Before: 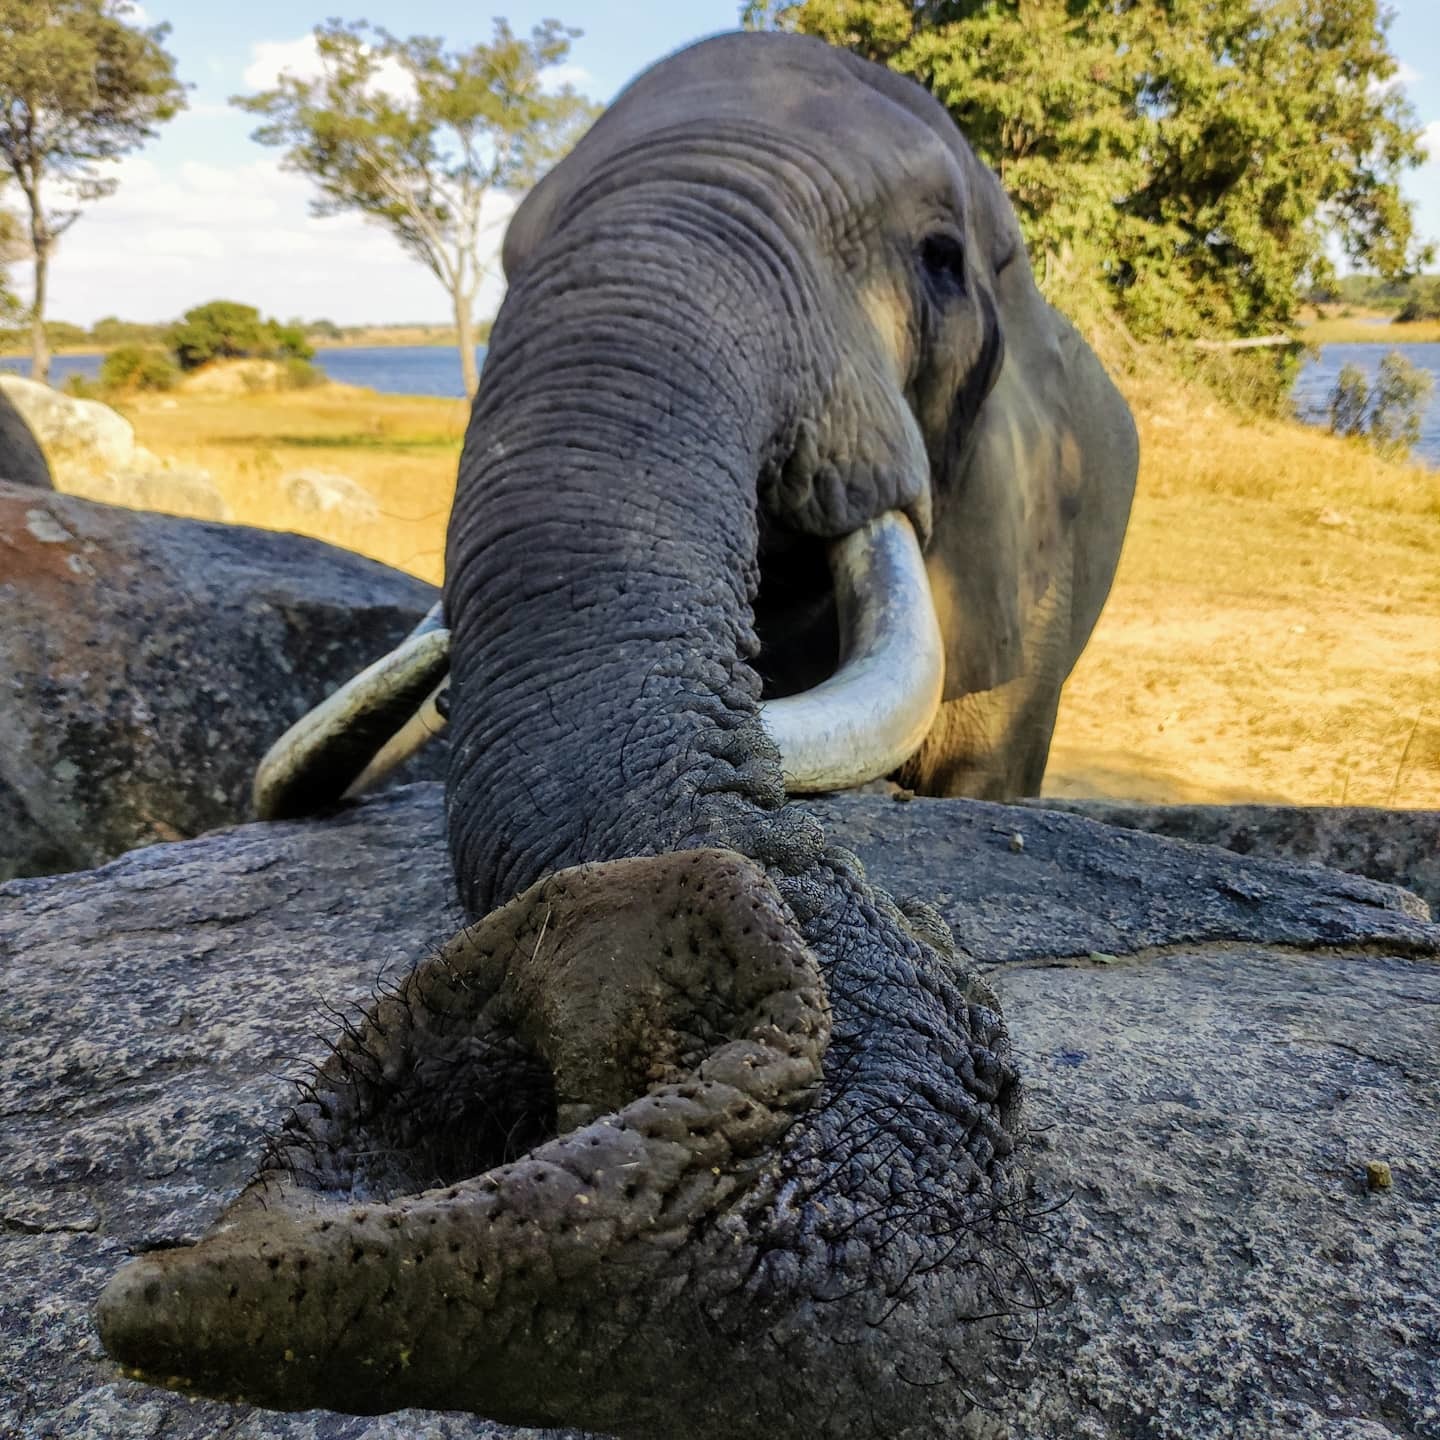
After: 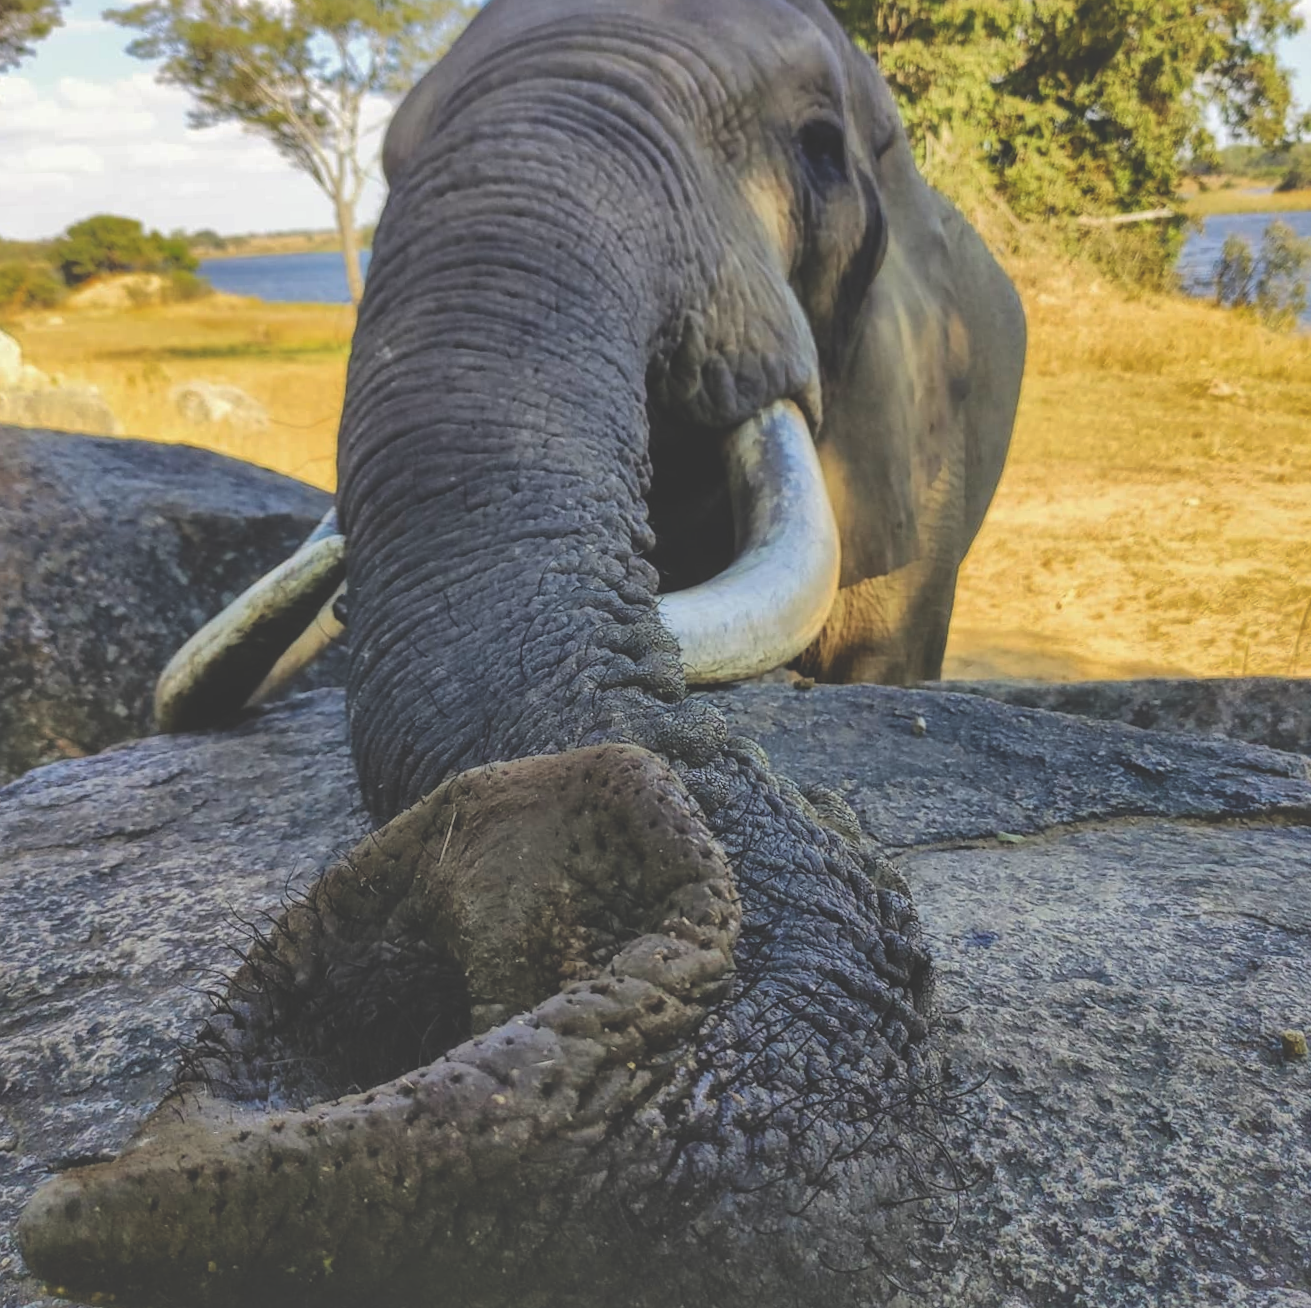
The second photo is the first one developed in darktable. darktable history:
crop and rotate: angle 2.23°, left 5.477%, top 5.696%
exposure: black level correction -0.027, compensate exposure bias true, compensate highlight preservation false
shadows and highlights: on, module defaults
